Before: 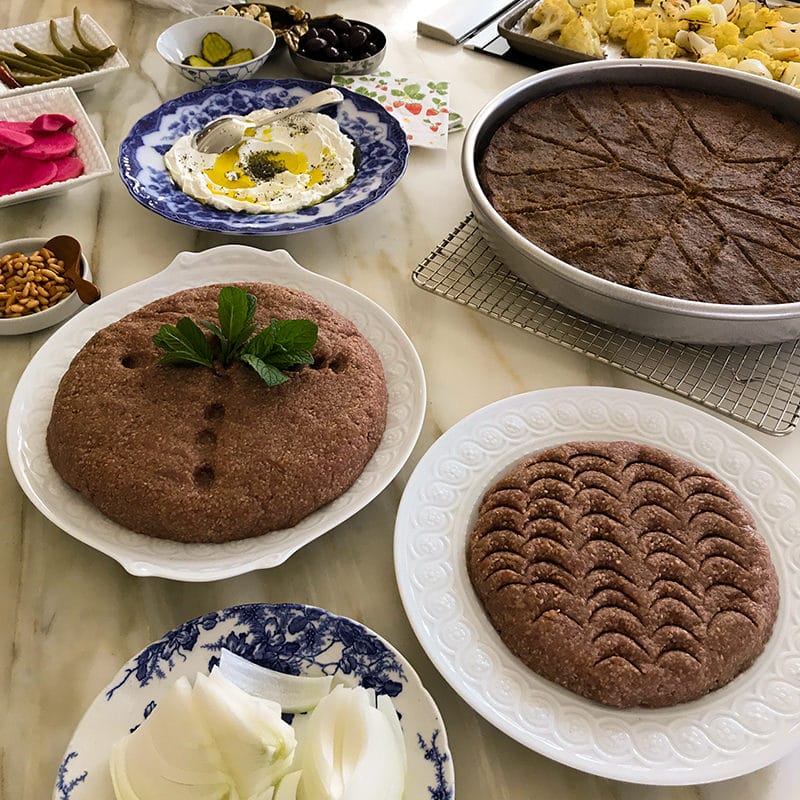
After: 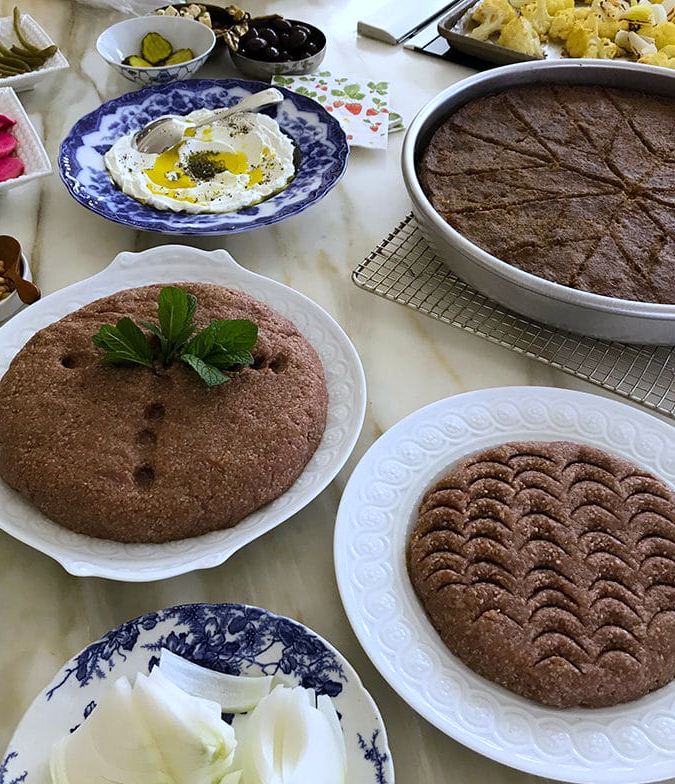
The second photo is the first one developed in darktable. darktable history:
white balance: red 0.926, green 1.003, blue 1.133
crop: left 7.598%, right 7.873%
